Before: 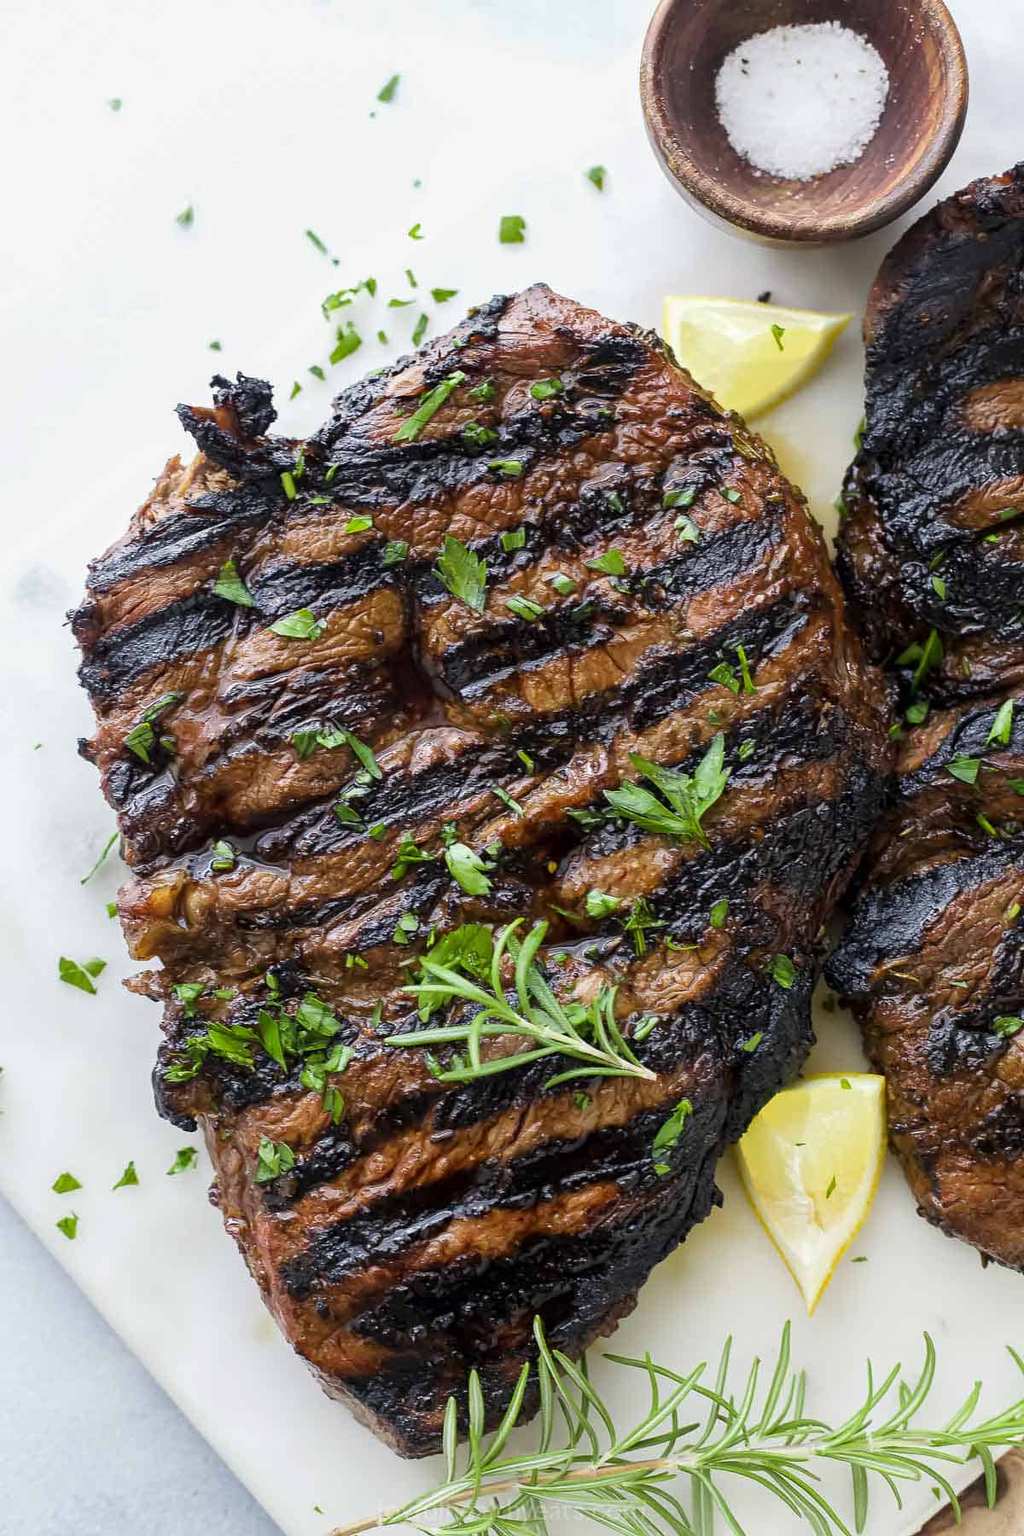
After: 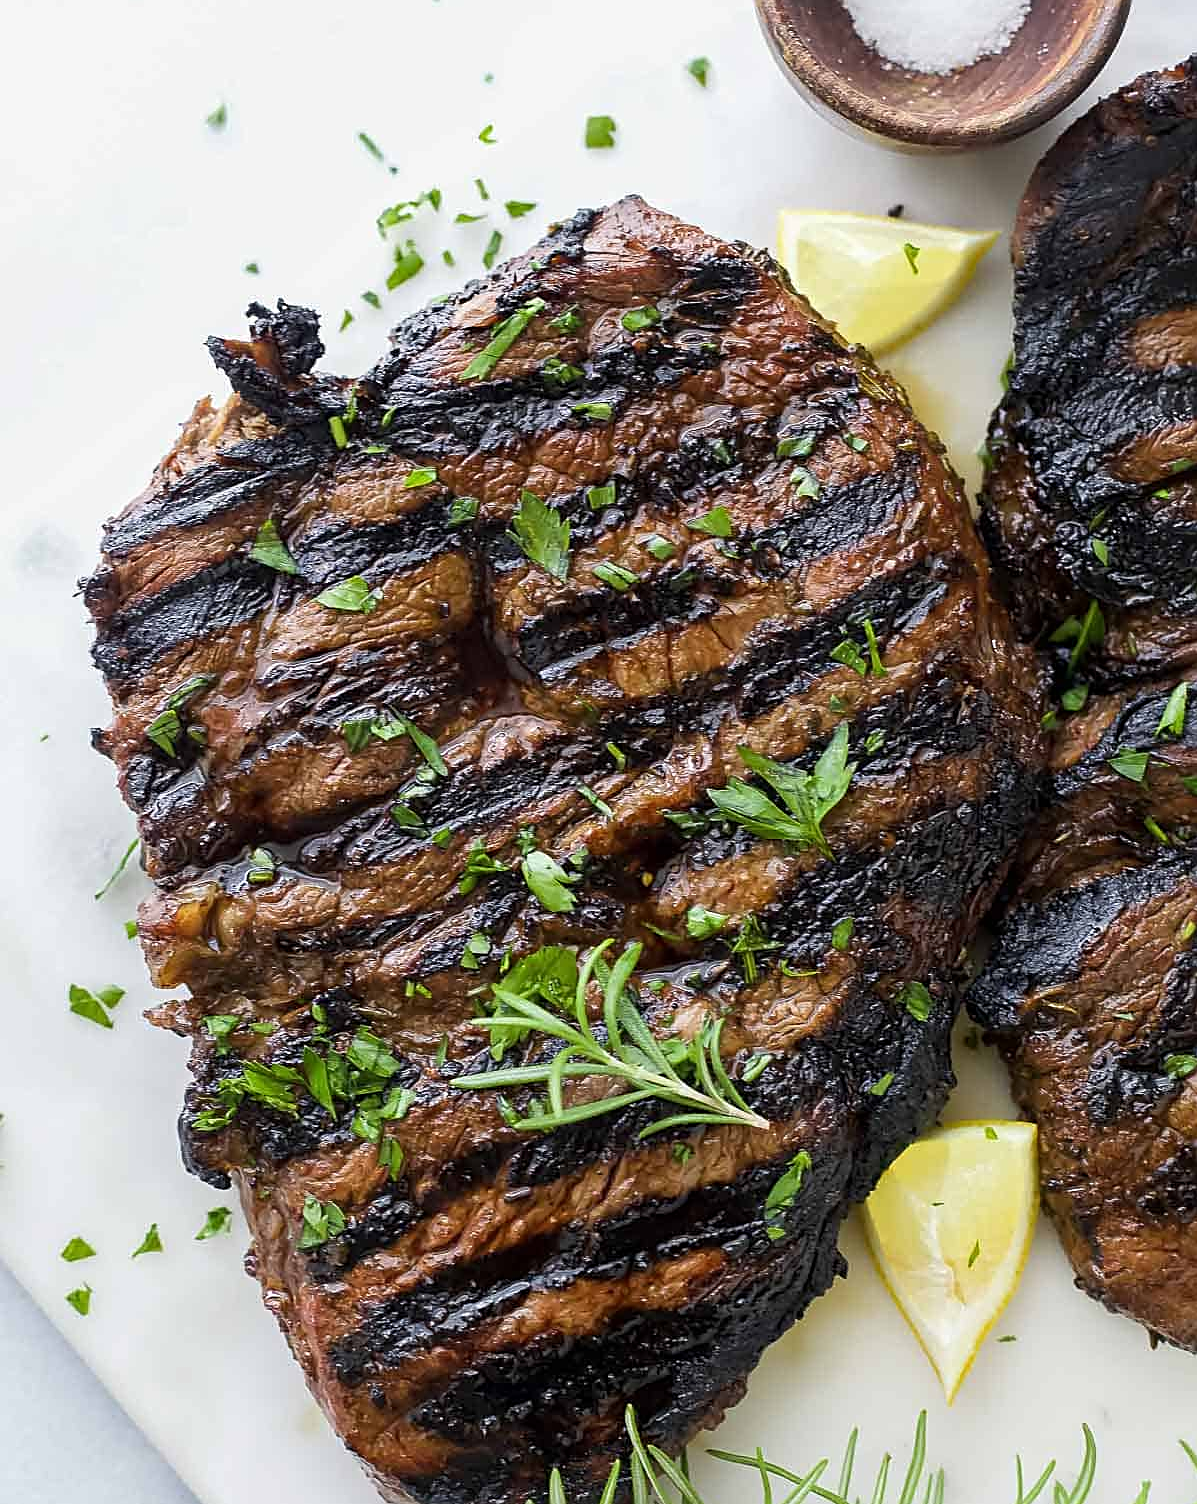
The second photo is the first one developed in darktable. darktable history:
crop: top 7.625%, bottom 8.027%
sharpen: on, module defaults
